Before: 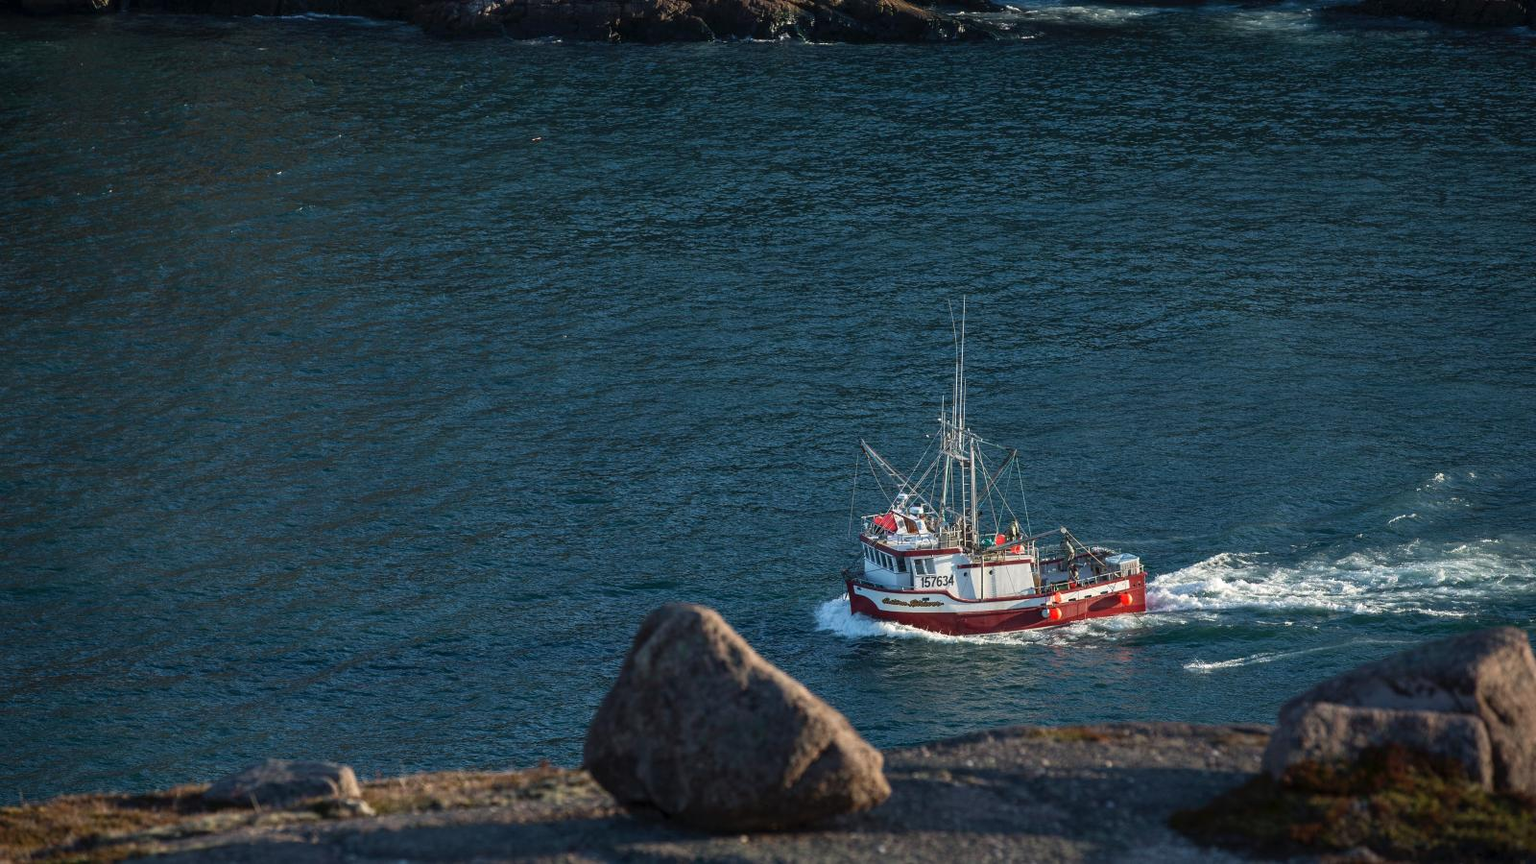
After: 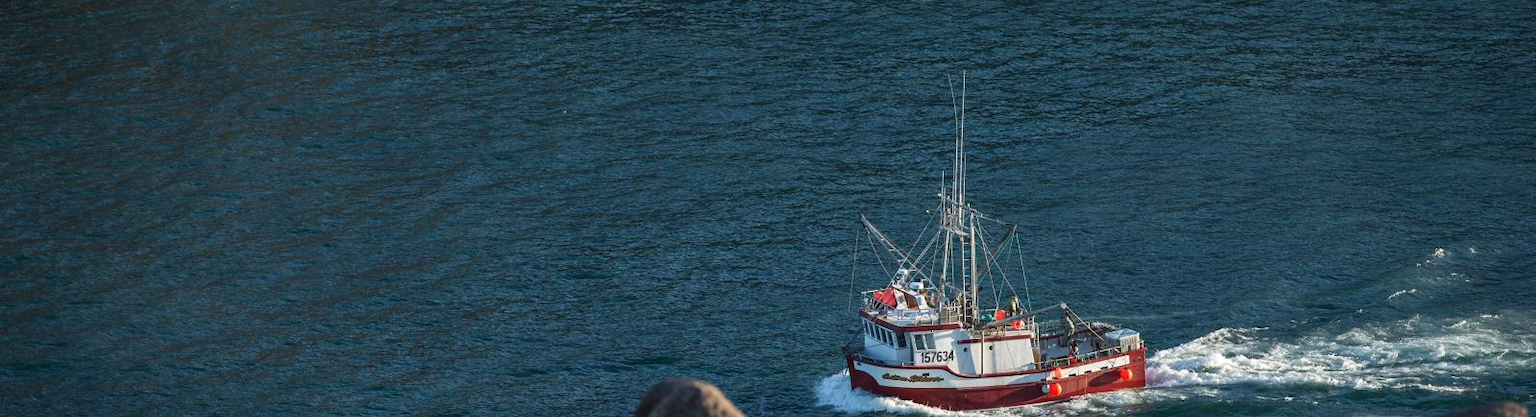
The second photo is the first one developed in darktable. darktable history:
tone equalizer: on, module defaults
crop and rotate: top 26.056%, bottom 25.543%
